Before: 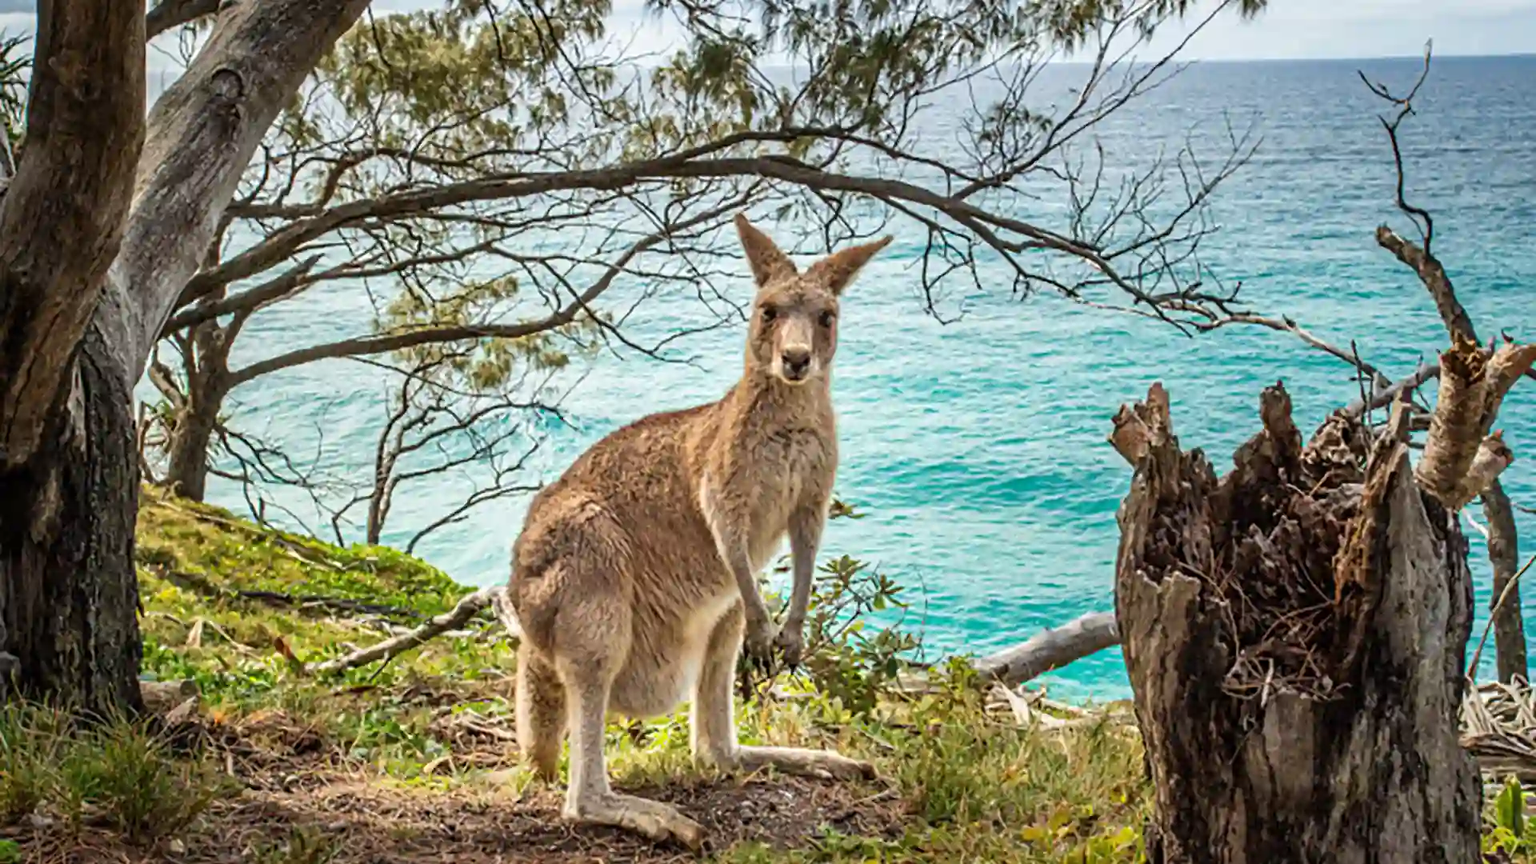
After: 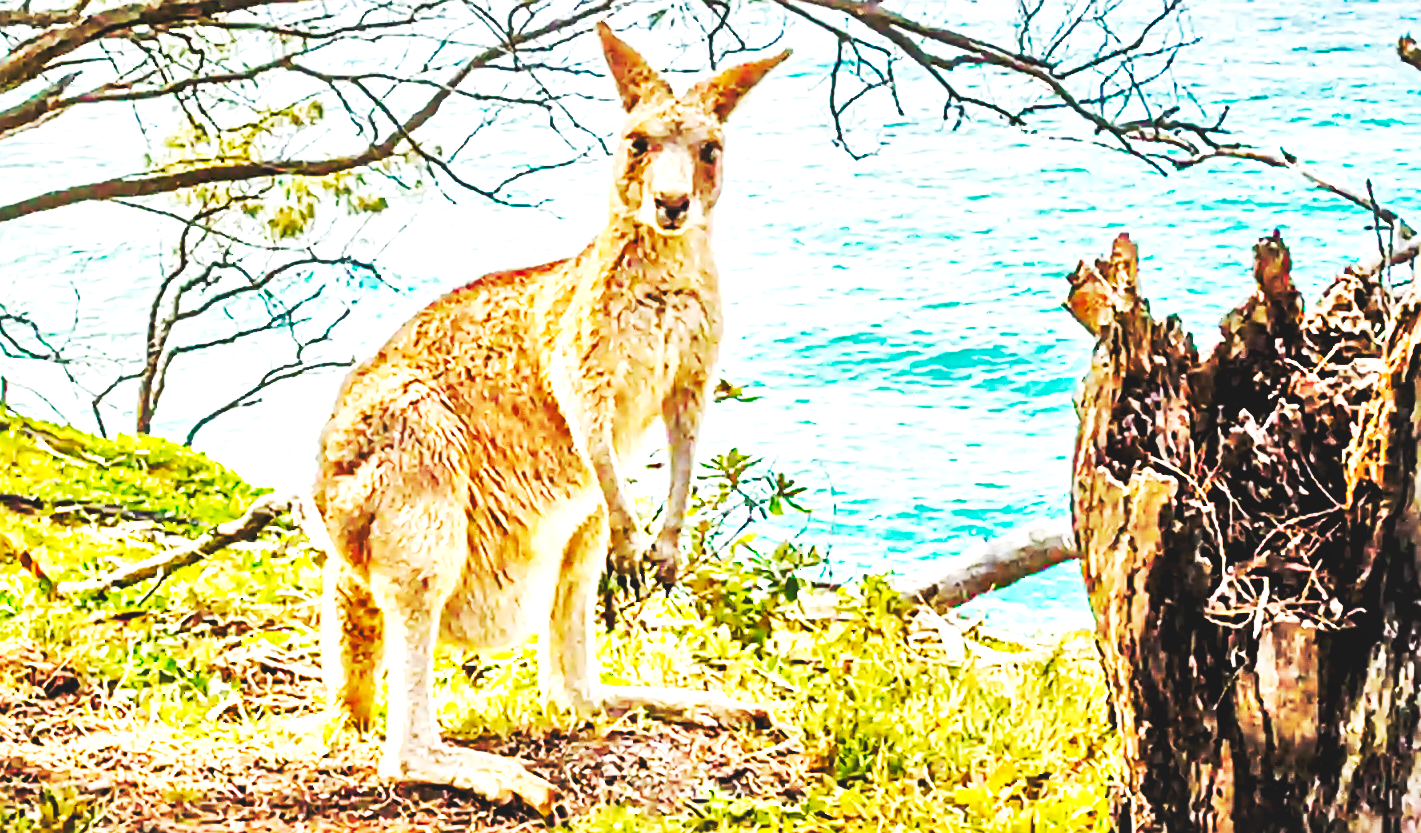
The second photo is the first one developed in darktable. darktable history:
base curve: curves: ch0 [(0, 0.015) (0.085, 0.116) (0.134, 0.298) (0.19, 0.545) (0.296, 0.764) (0.599, 0.982) (1, 1)], preserve colors none
exposure: exposure -0.21 EV, compensate highlight preservation false
tone equalizer: -7 EV 0.15 EV, -6 EV 0.6 EV, -5 EV 1.15 EV, -4 EV 1.33 EV, -3 EV 1.15 EV, -2 EV 0.6 EV, -1 EV 0.15 EV, mask exposure compensation -0.5 EV
contrast brightness saturation: saturation -0.05
local contrast: mode bilateral grid, contrast 25, coarseness 60, detail 151%, midtone range 0.2
color balance rgb: global offset › luminance -0.51%, perceptual saturation grading › global saturation 27.53%, perceptual saturation grading › highlights -25%, perceptual saturation grading › shadows 25%, perceptual brilliance grading › highlights 6.62%, perceptual brilliance grading › mid-tones 17.07%, perceptual brilliance grading › shadows -5.23%
crop: left 16.871%, top 22.857%, right 9.116%
sharpen: on, module defaults
